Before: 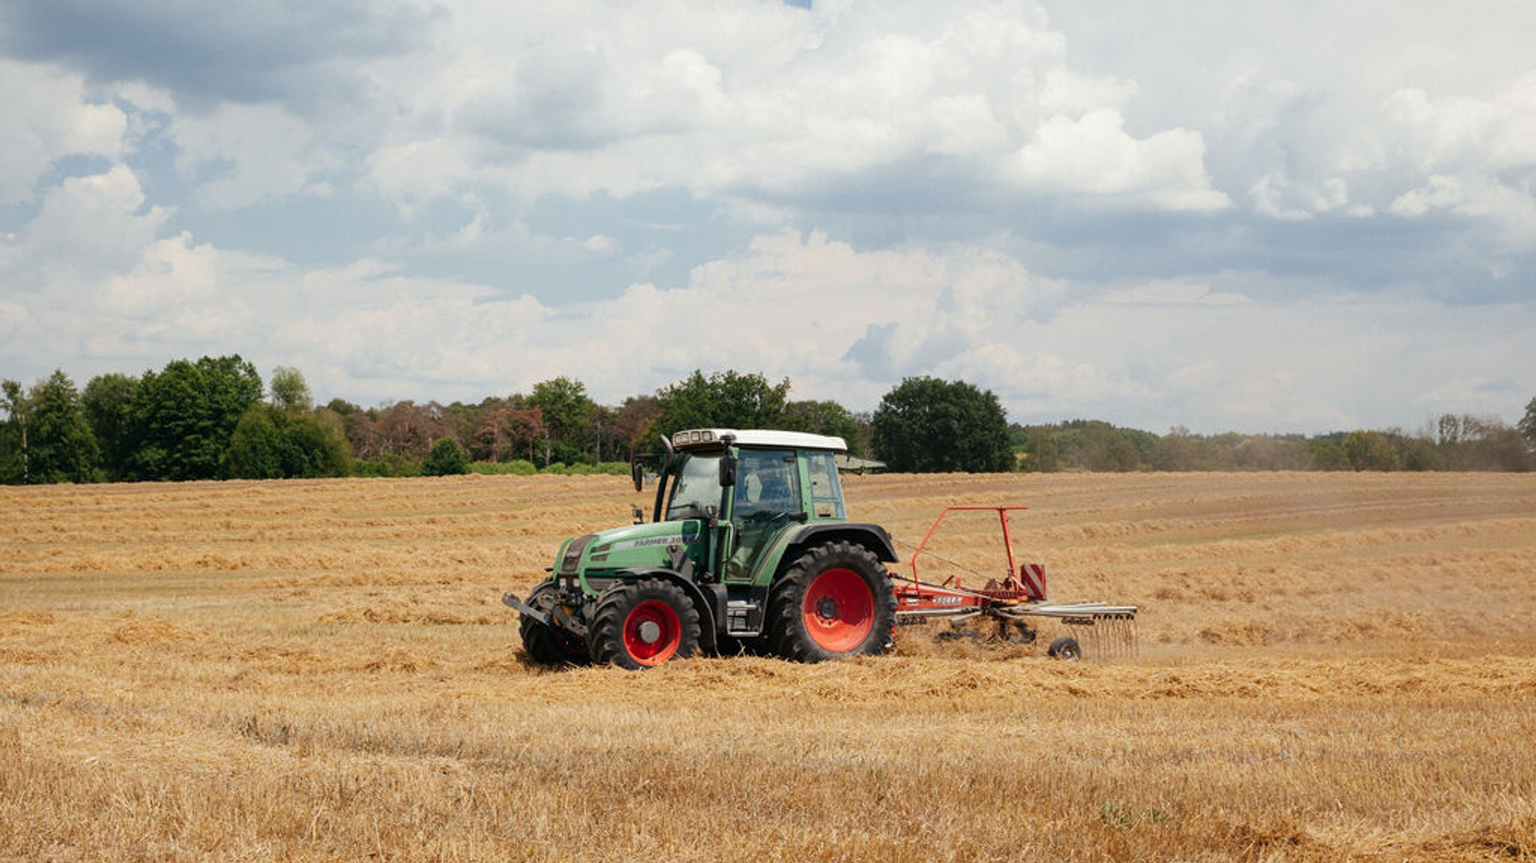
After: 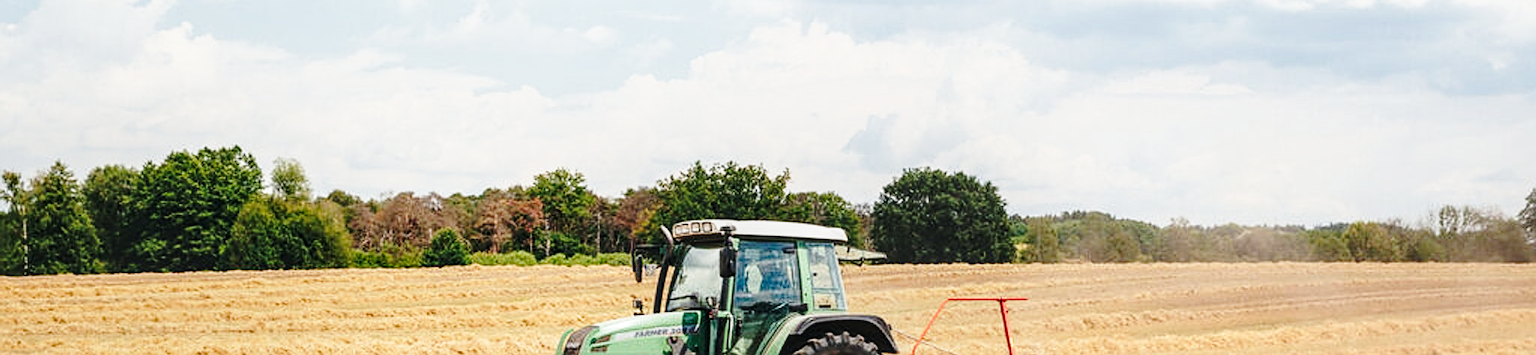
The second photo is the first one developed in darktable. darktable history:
local contrast: on, module defaults
base curve: curves: ch0 [(0, 0) (0.032, 0.037) (0.105, 0.228) (0.435, 0.76) (0.856, 0.983) (1, 1)], preserve colors none
crop and rotate: top 24.305%, bottom 34.493%
sharpen: on, module defaults
